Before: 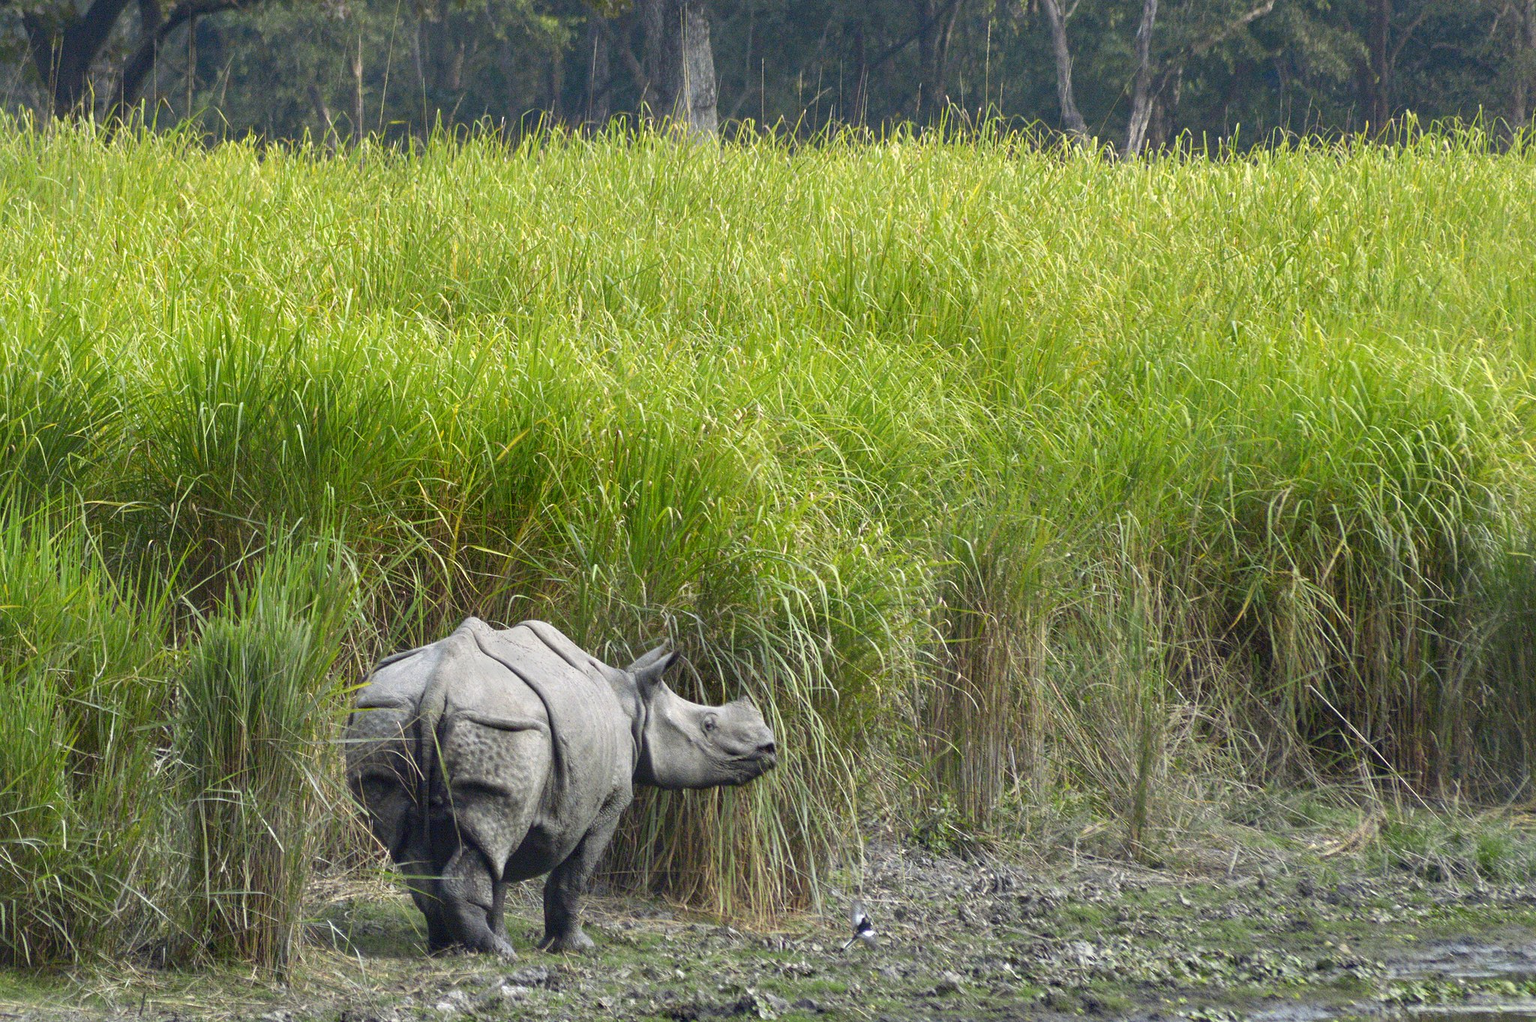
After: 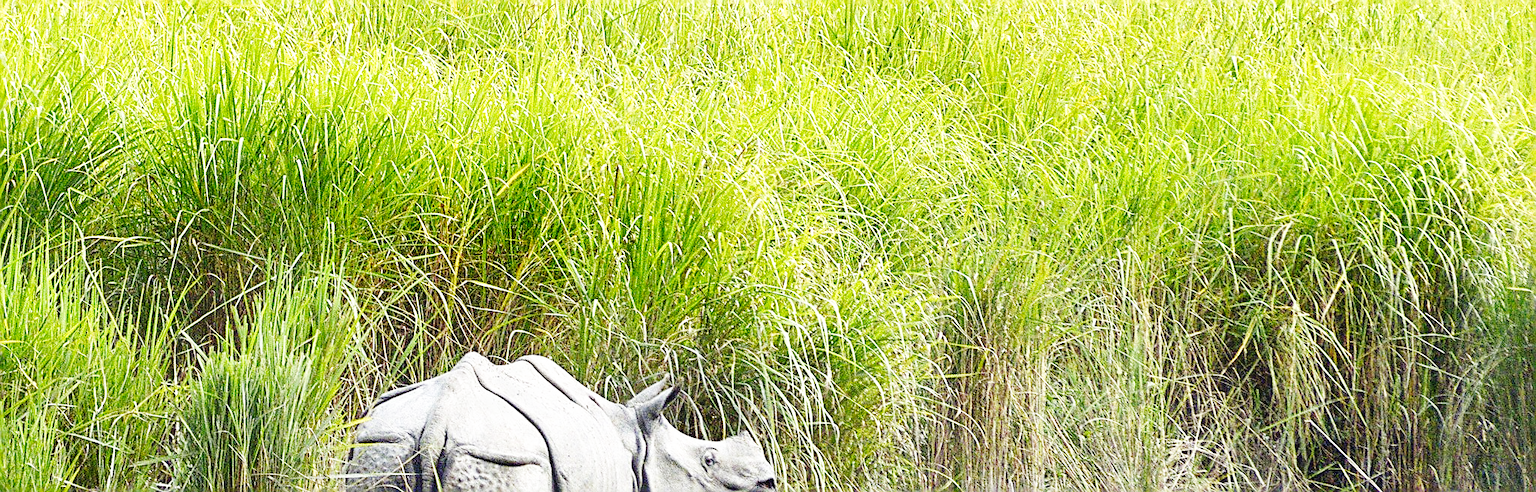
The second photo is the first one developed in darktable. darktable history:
exposure: exposure 0.15 EV, compensate exposure bias true, compensate highlight preservation false
crop and rotate: top 25.936%, bottom 25.754%
sharpen: amount 0.991
base curve: curves: ch0 [(0, 0.003) (0.001, 0.002) (0.006, 0.004) (0.02, 0.022) (0.048, 0.086) (0.094, 0.234) (0.162, 0.431) (0.258, 0.629) (0.385, 0.8) (0.548, 0.918) (0.751, 0.988) (1, 1)], preserve colors none
tone equalizer: -7 EV 0.182 EV, -6 EV 0.102 EV, -5 EV 0.117 EV, -4 EV 0.055 EV, -2 EV -0.036 EV, -1 EV -0.021 EV, +0 EV -0.085 EV, luminance estimator HSV value / RGB max
